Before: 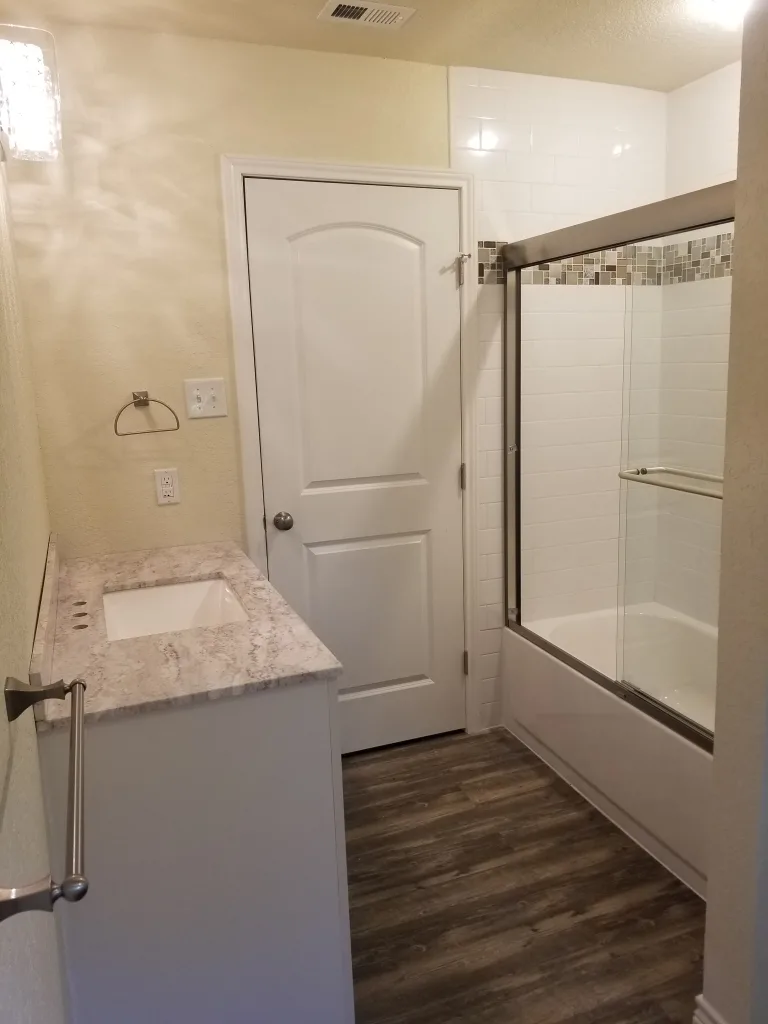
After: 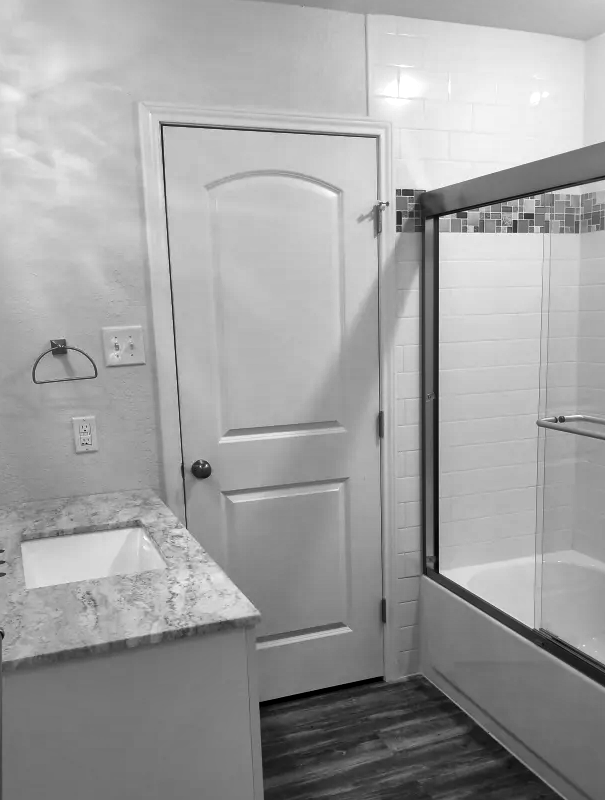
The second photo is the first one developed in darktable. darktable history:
local contrast: mode bilateral grid, contrast 20, coarseness 50, detail 179%, midtone range 0.2
white balance: red 1.066, blue 1.119
monochrome: on, module defaults
crop and rotate: left 10.77%, top 5.1%, right 10.41%, bottom 16.76%
color balance rgb: perceptual saturation grading › global saturation 20%, global vibrance 20%
